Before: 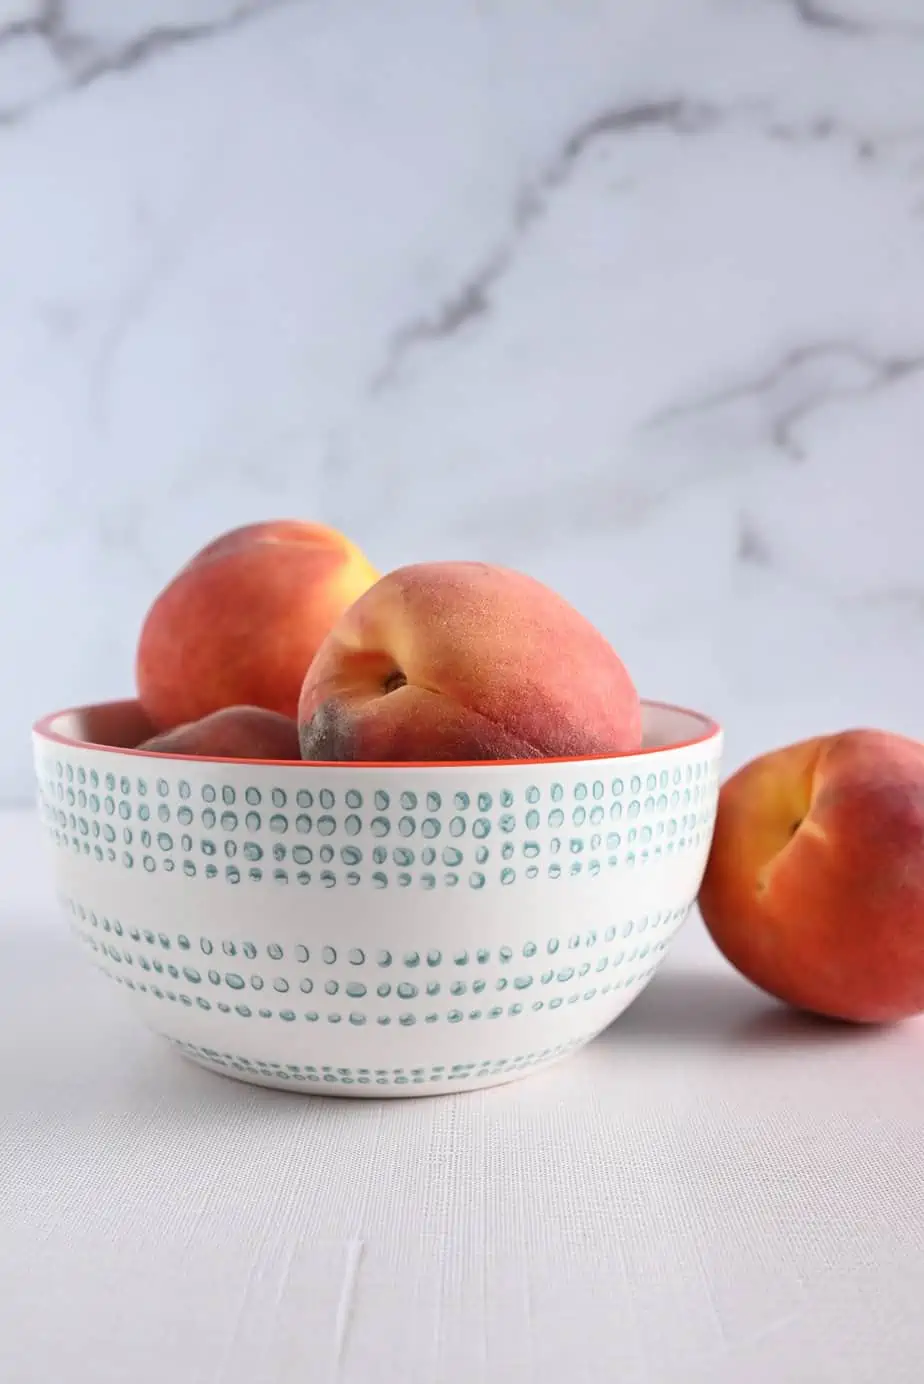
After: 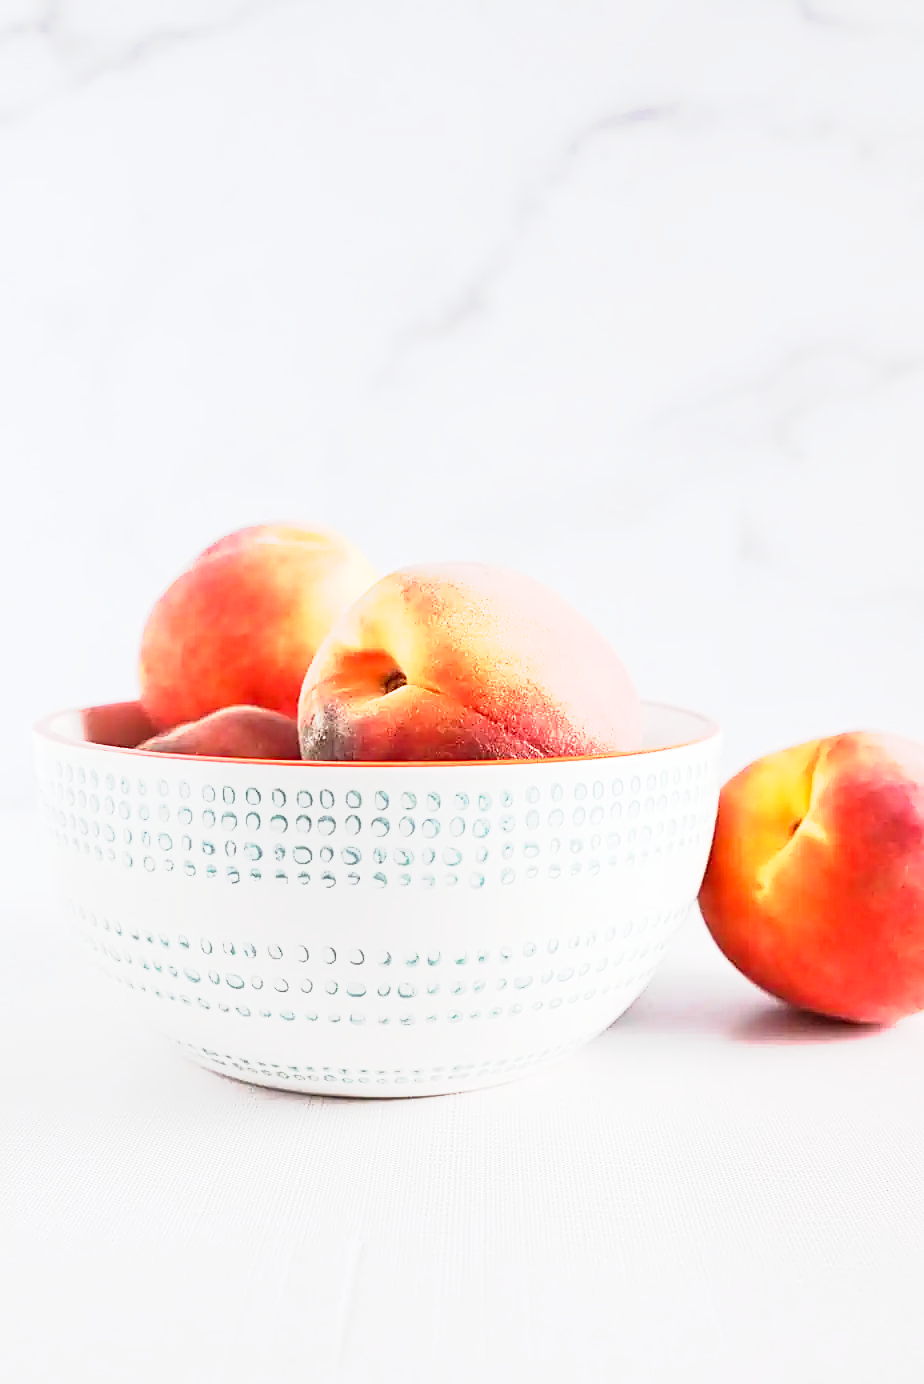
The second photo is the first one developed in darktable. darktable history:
sharpen: on, module defaults
tone curve: curves: ch0 [(0, 0) (0.003, 0.005) (0.011, 0.018) (0.025, 0.041) (0.044, 0.072) (0.069, 0.113) (0.1, 0.163) (0.136, 0.221) (0.177, 0.289) (0.224, 0.366) (0.277, 0.452) (0.335, 0.546) (0.399, 0.65) (0.468, 0.763) (0.543, 0.885) (0.623, 0.93) (0.709, 0.946) (0.801, 0.963) (0.898, 0.981) (1, 1)], preserve colors none
